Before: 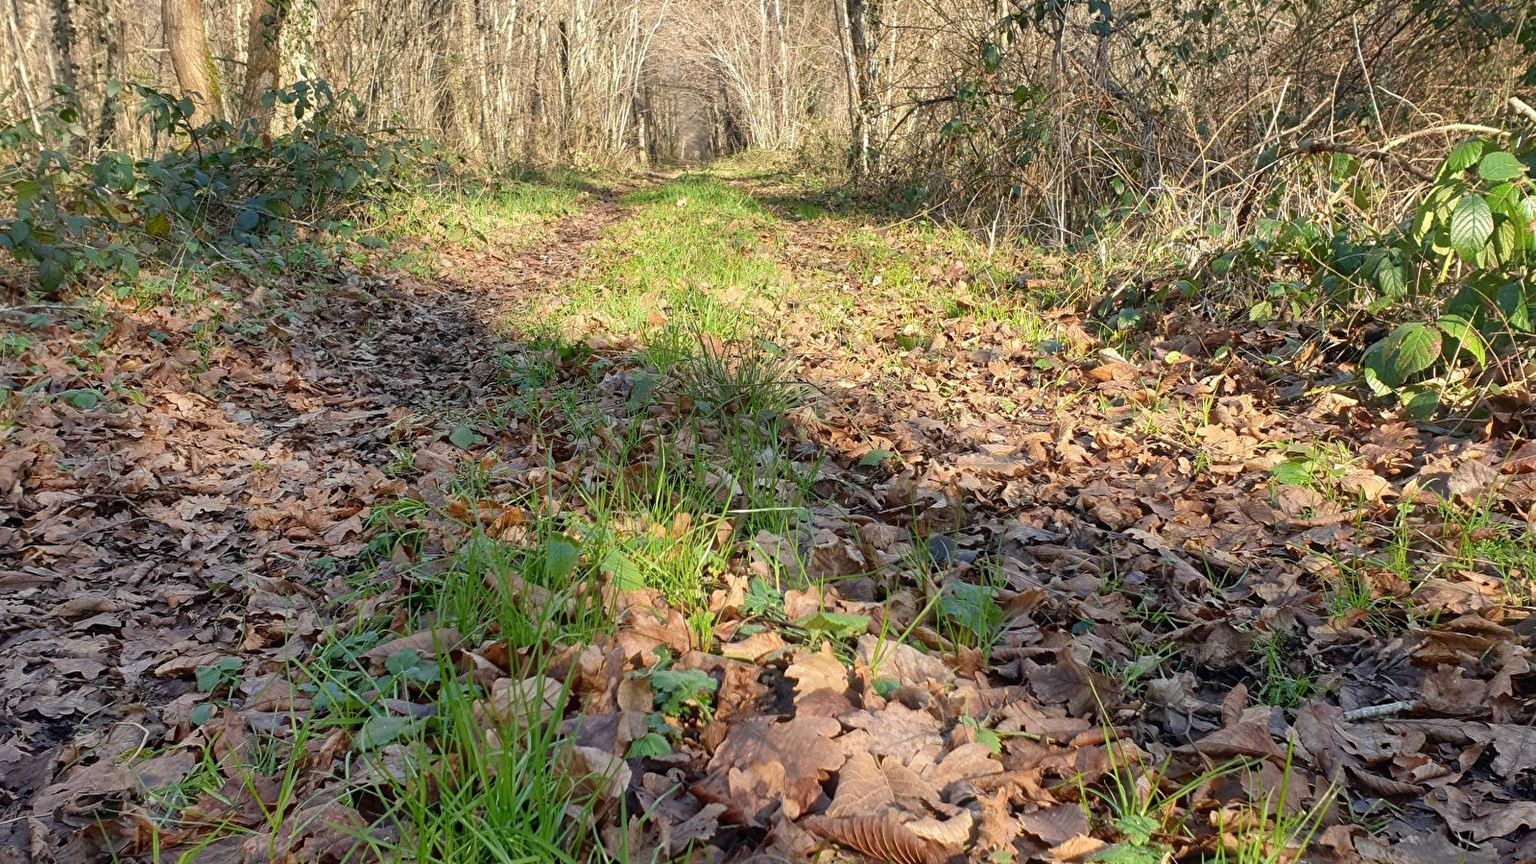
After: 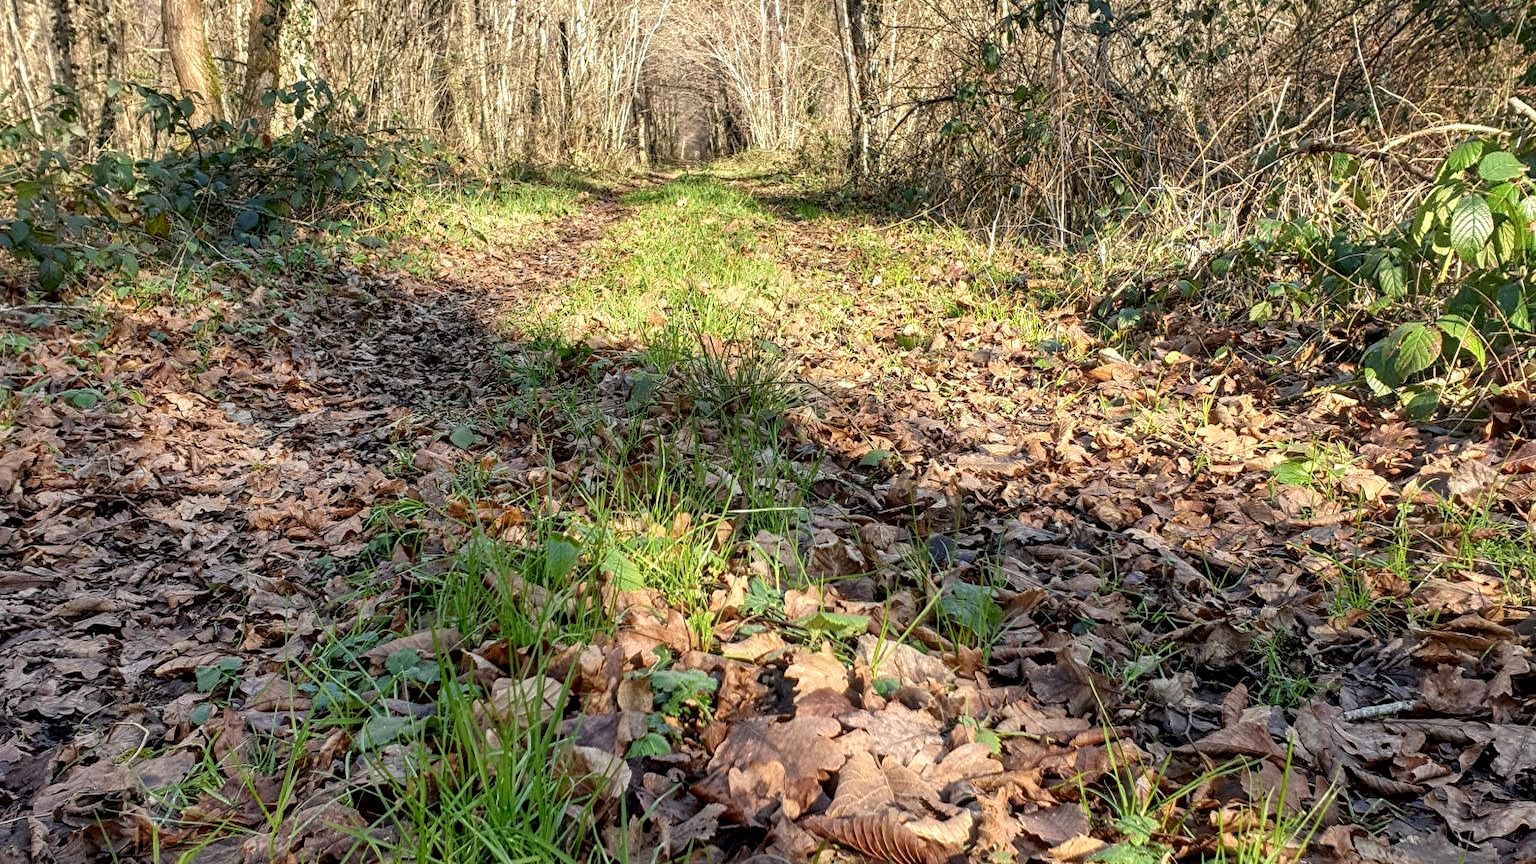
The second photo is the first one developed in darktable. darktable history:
local contrast: detail 150%
color calibration: x 0.342, y 0.355, temperature 5151.61 K
